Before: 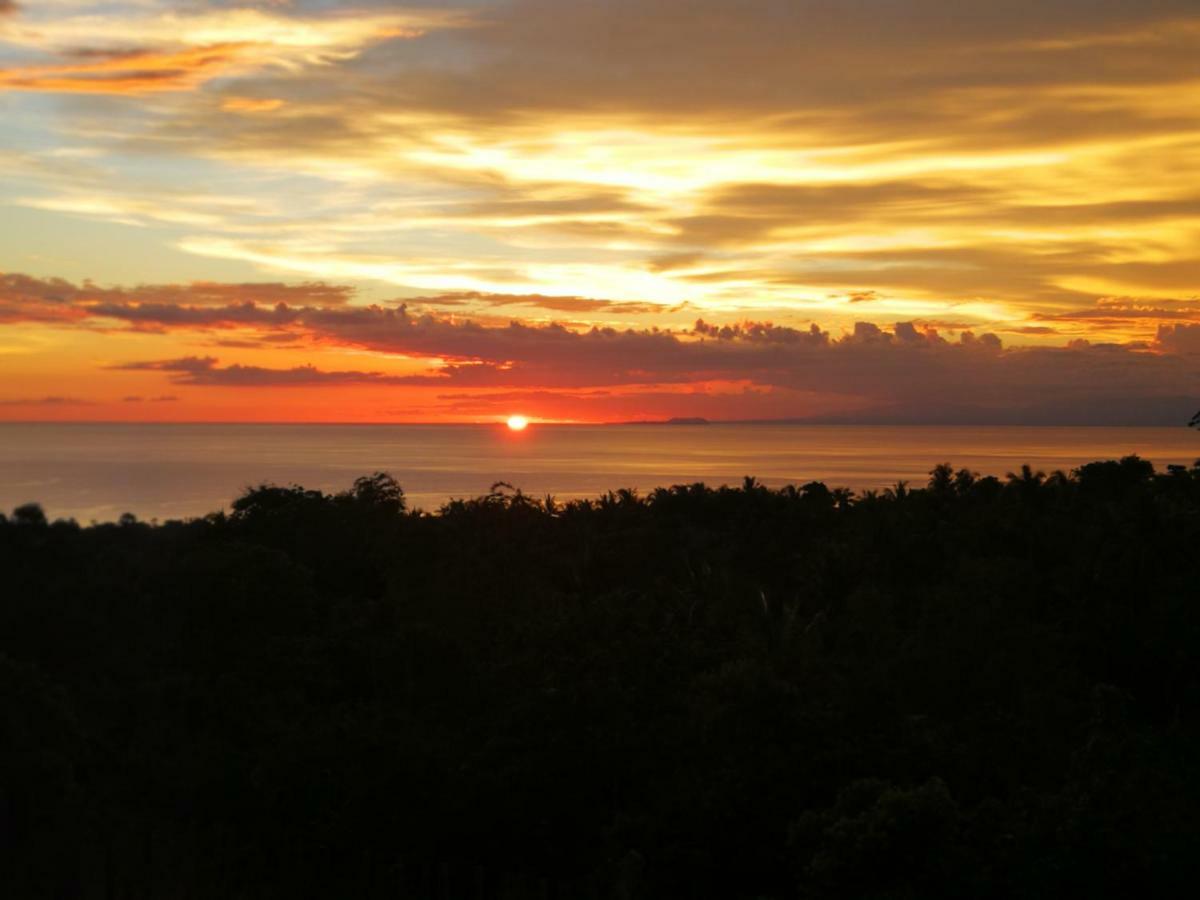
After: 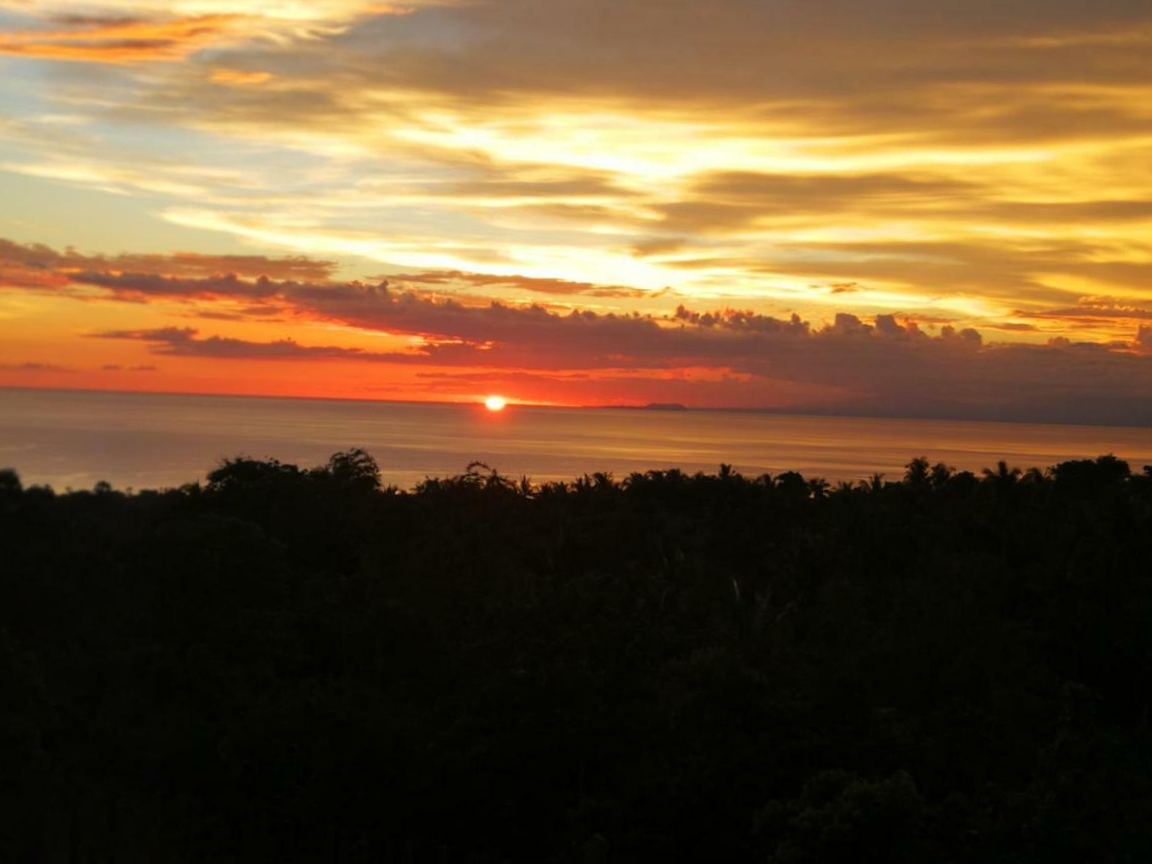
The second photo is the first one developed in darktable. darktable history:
crop and rotate: angle -1.79°
